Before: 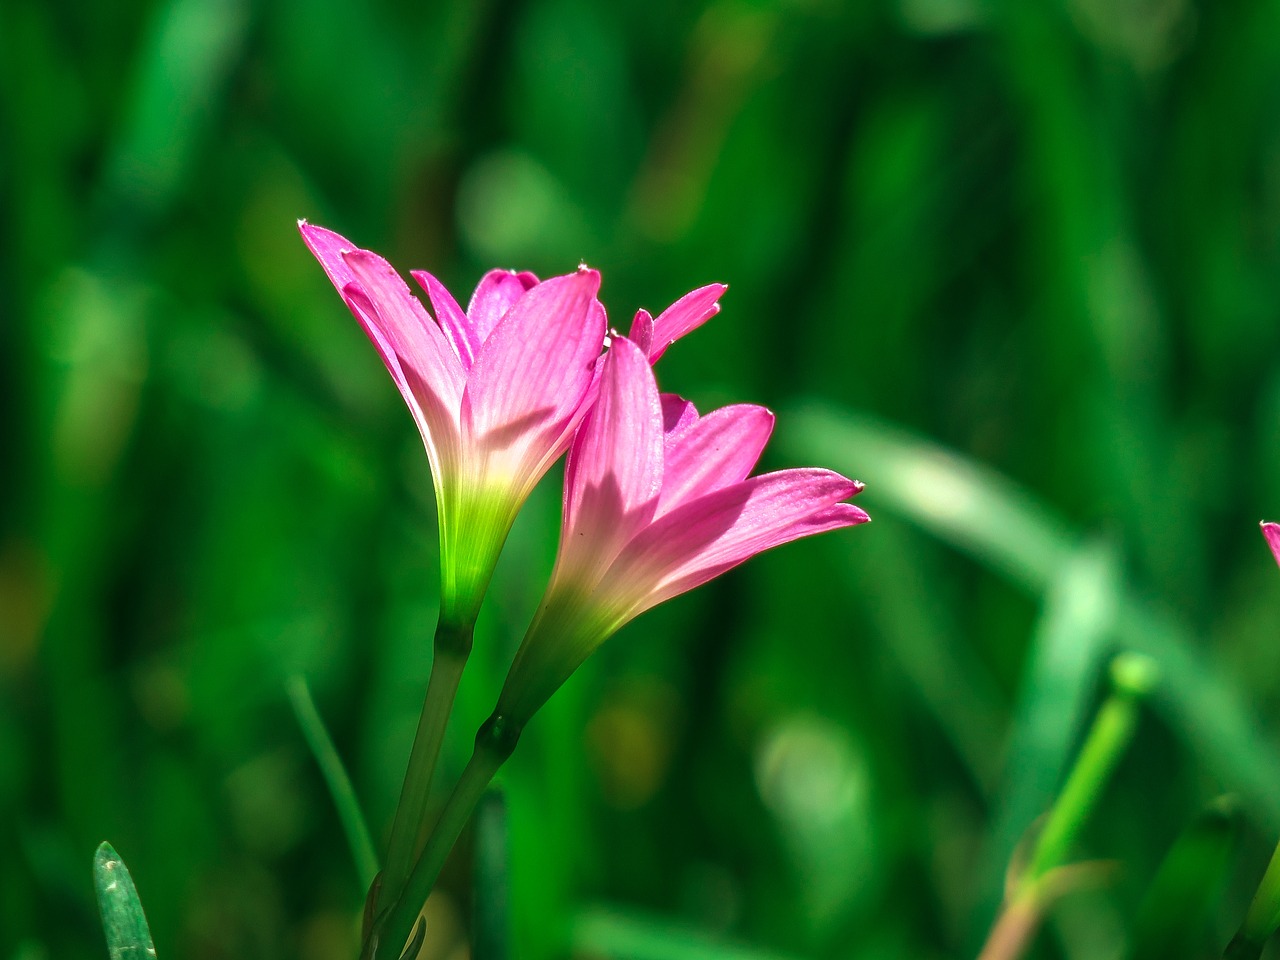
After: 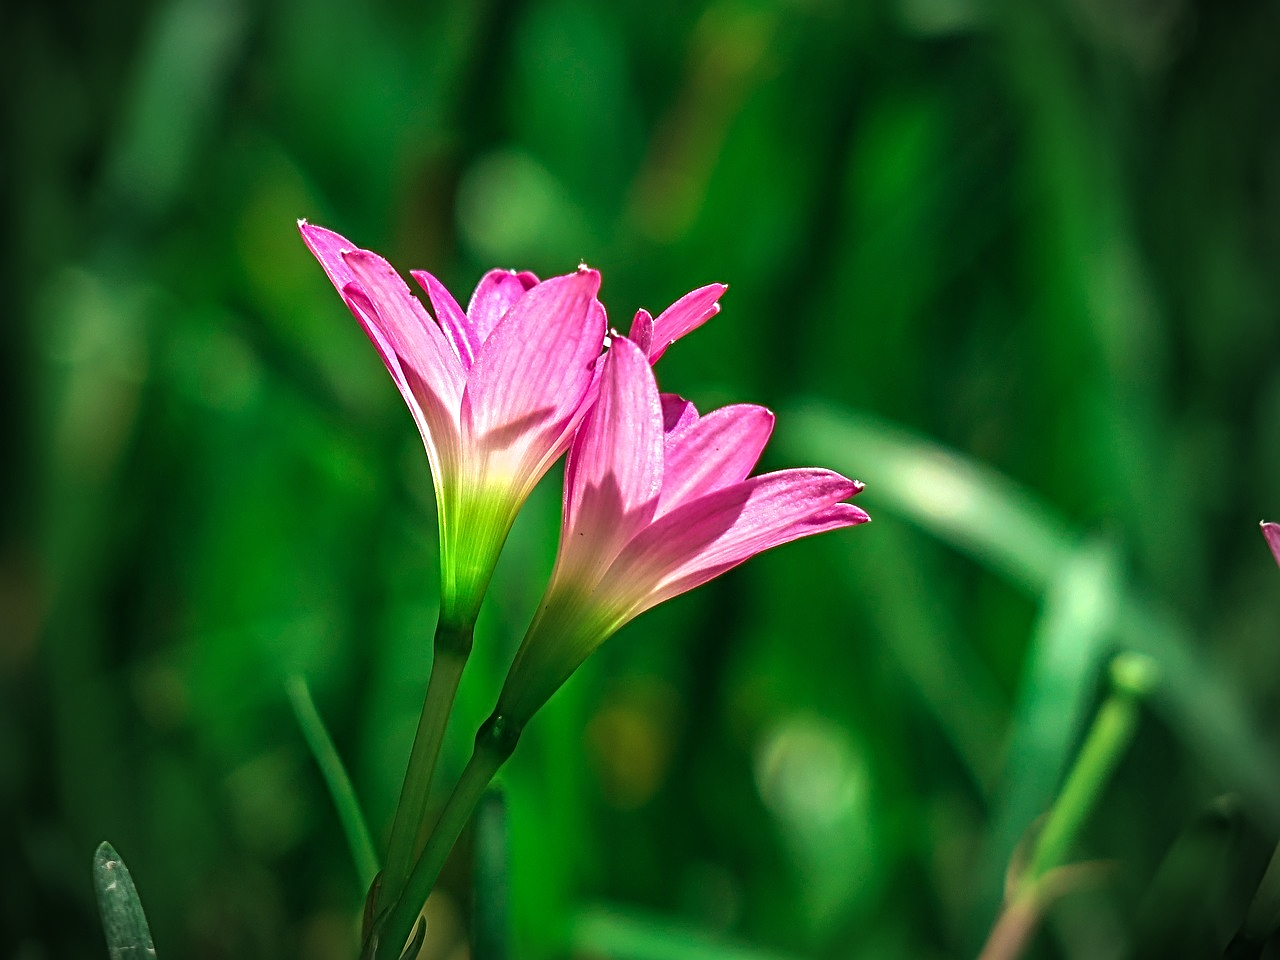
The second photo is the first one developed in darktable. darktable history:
vignetting: fall-off start 71.87%, brightness -0.812
sharpen: radius 3.959
